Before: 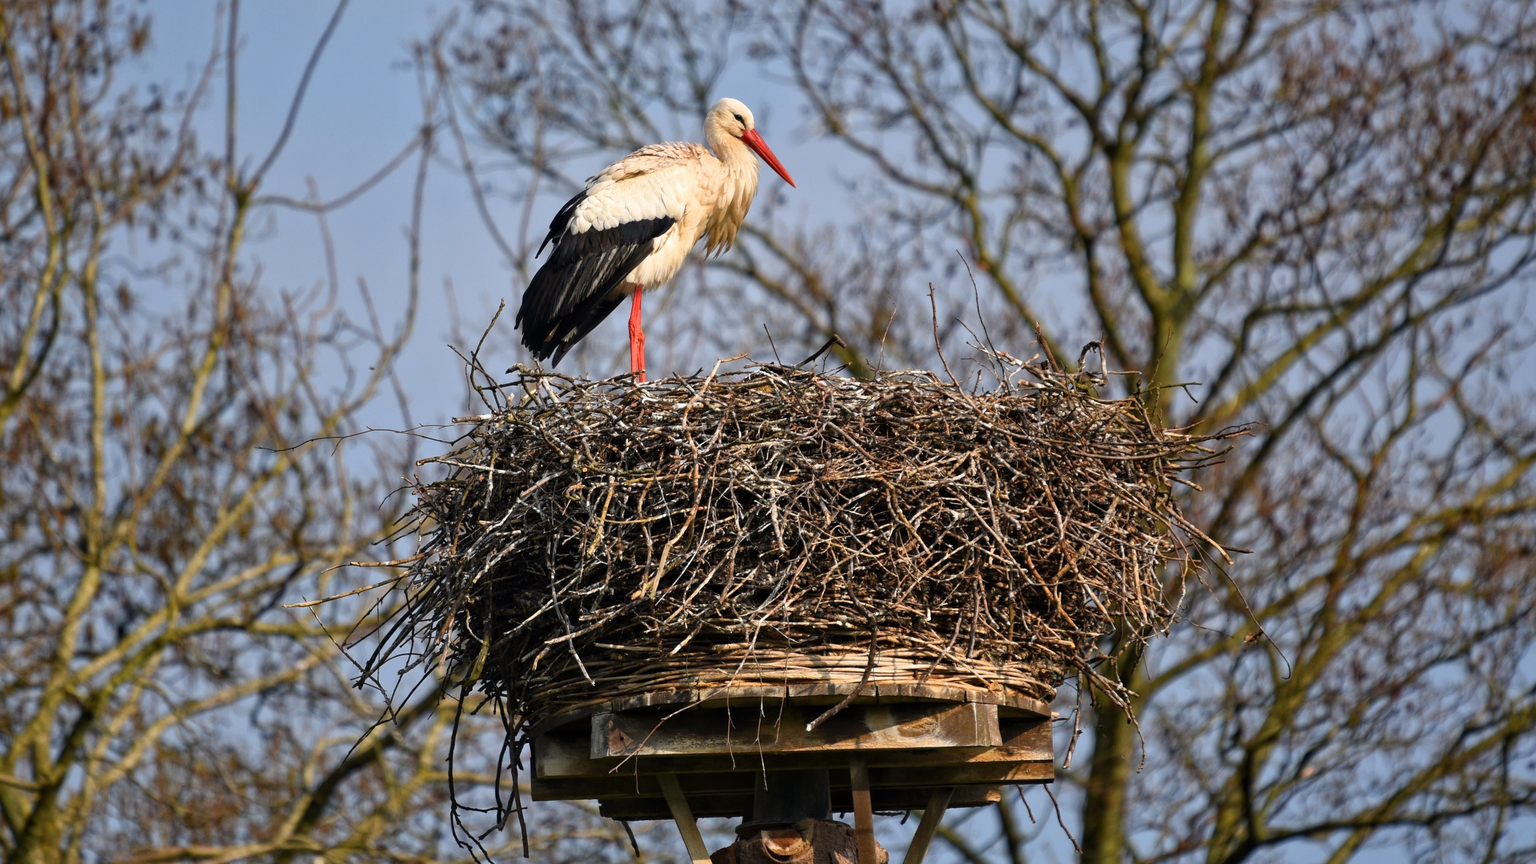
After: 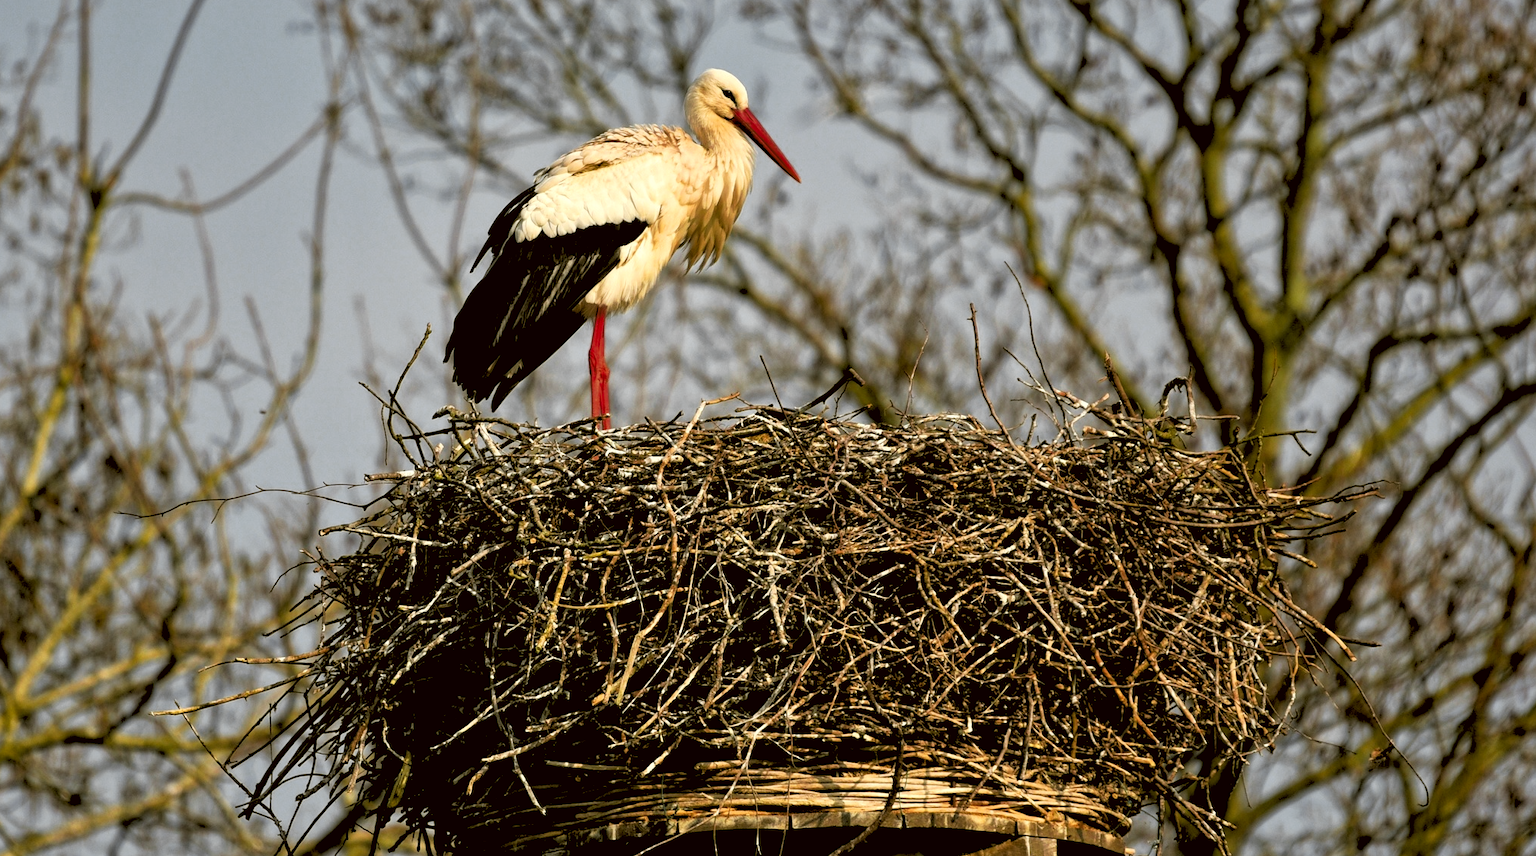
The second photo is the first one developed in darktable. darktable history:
crop and rotate: left 10.77%, top 5.1%, right 10.41%, bottom 16.76%
rgb levels: levels [[0.029, 0.461, 0.922], [0, 0.5, 1], [0, 0.5, 1]]
color zones: curves: ch0 [(0.035, 0.242) (0.25, 0.5) (0.384, 0.214) (0.488, 0.255) (0.75, 0.5)]; ch1 [(0.063, 0.379) (0.25, 0.5) (0.354, 0.201) (0.489, 0.085) (0.729, 0.271)]; ch2 [(0.25, 0.5) (0.38, 0.517) (0.442, 0.51) (0.735, 0.456)]
tone curve: curves: ch0 [(0, 0) (0.003, 0.013) (0.011, 0.02) (0.025, 0.037) (0.044, 0.068) (0.069, 0.108) (0.1, 0.138) (0.136, 0.168) (0.177, 0.203) (0.224, 0.241) (0.277, 0.281) (0.335, 0.328) (0.399, 0.382) (0.468, 0.448) (0.543, 0.519) (0.623, 0.603) (0.709, 0.705) (0.801, 0.808) (0.898, 0.903) (1, 1)], preserve colors none
color correction: highlights a* -1.43, highlights b* 10.12, shadows a* 0.395, shadows b* 19.35
